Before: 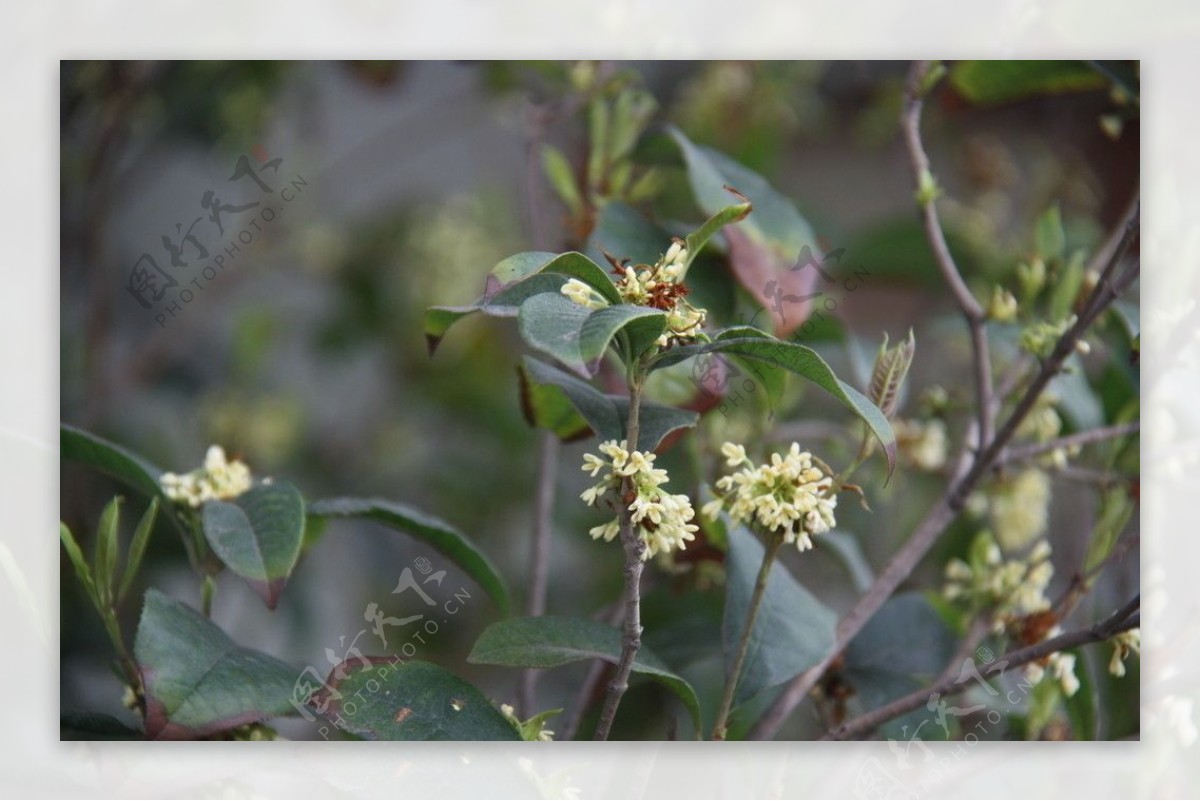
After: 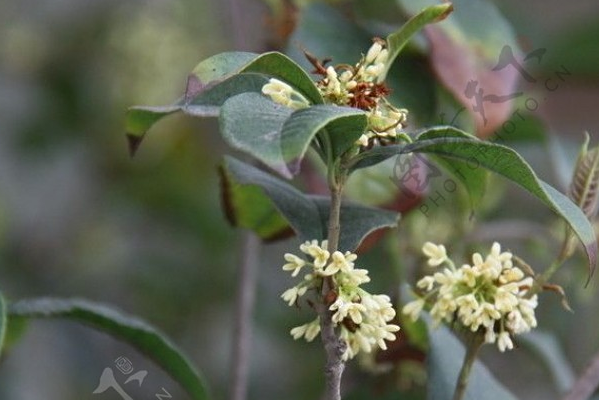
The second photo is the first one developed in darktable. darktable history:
sharpen: amount 0.2
crop: left 25%, top 25%, right 25%, bottom 25%
